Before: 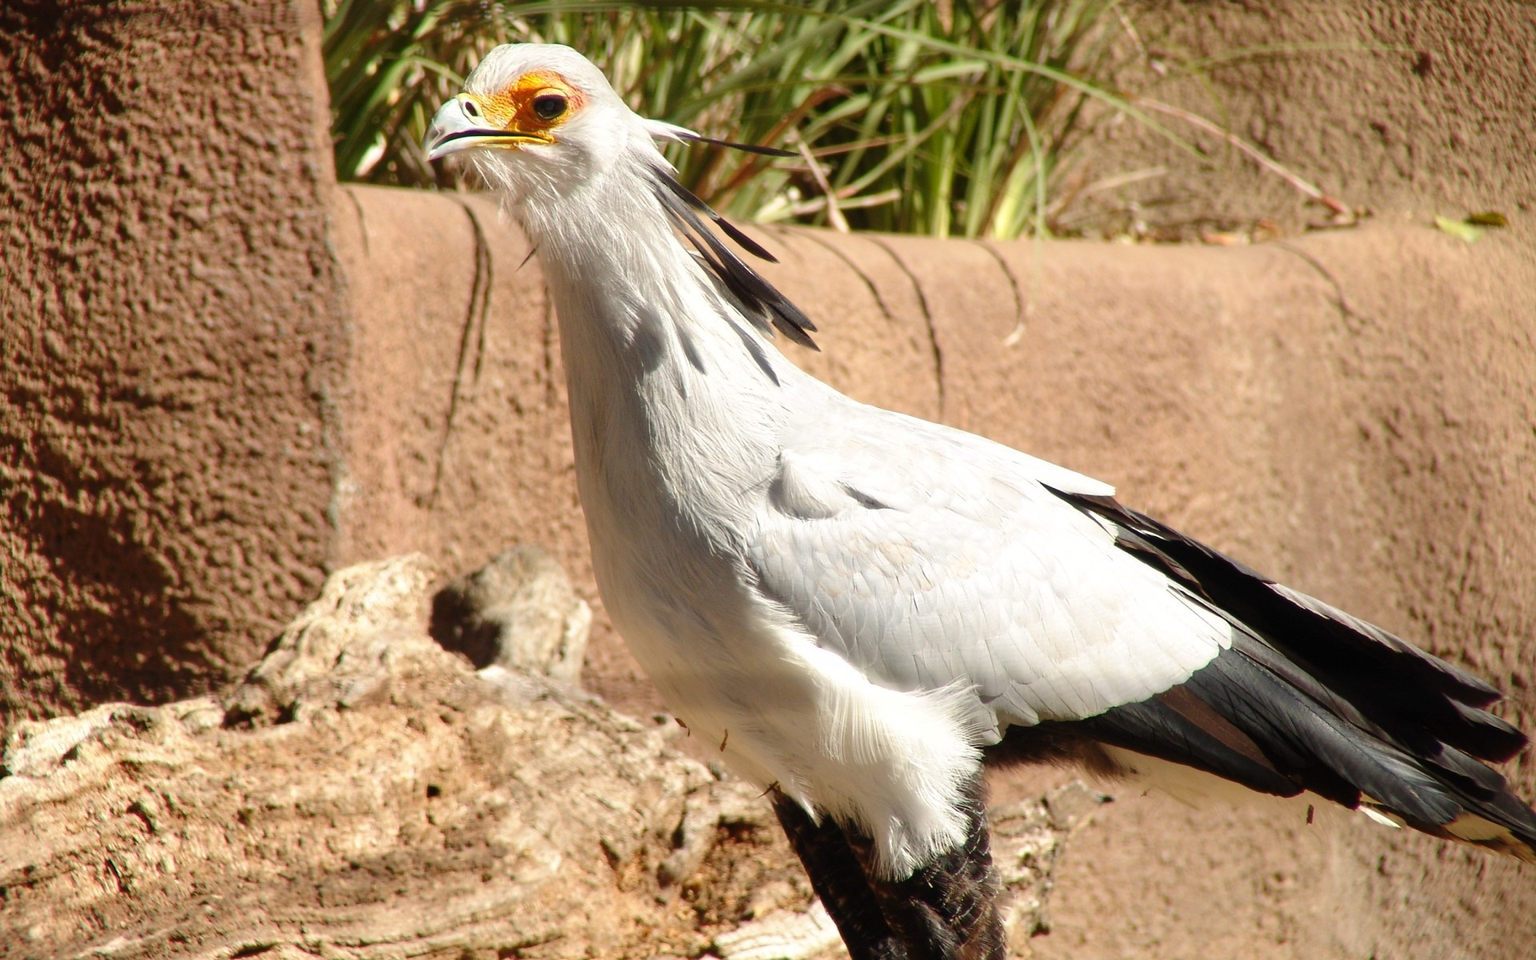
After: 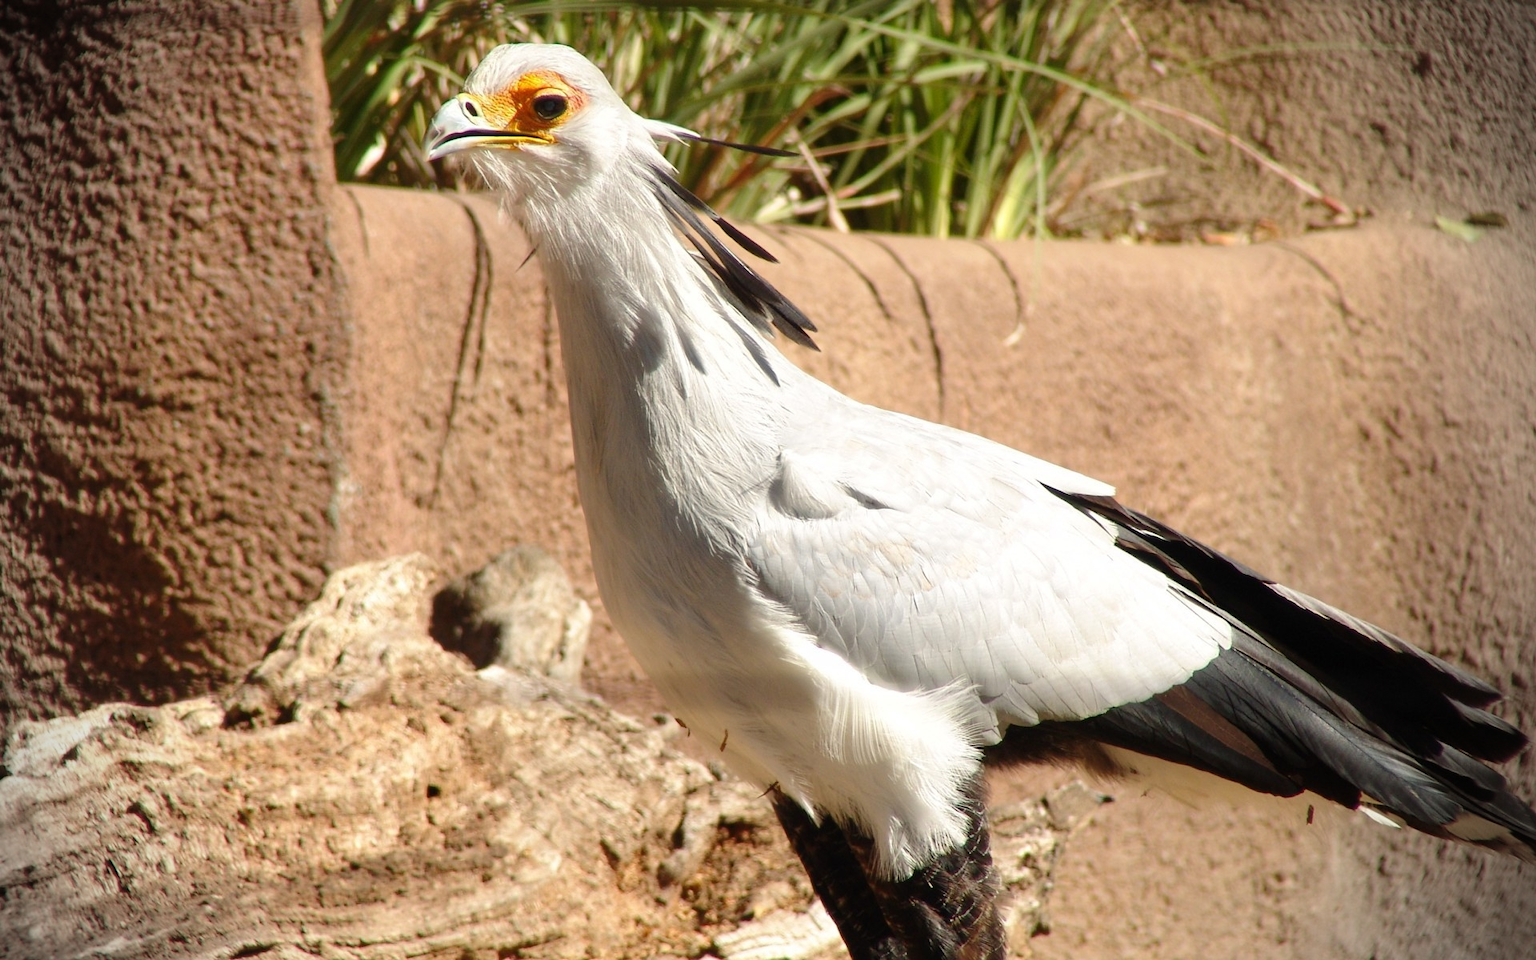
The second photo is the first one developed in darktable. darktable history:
vignetting: fall-off radius 32.78%, unbound false
